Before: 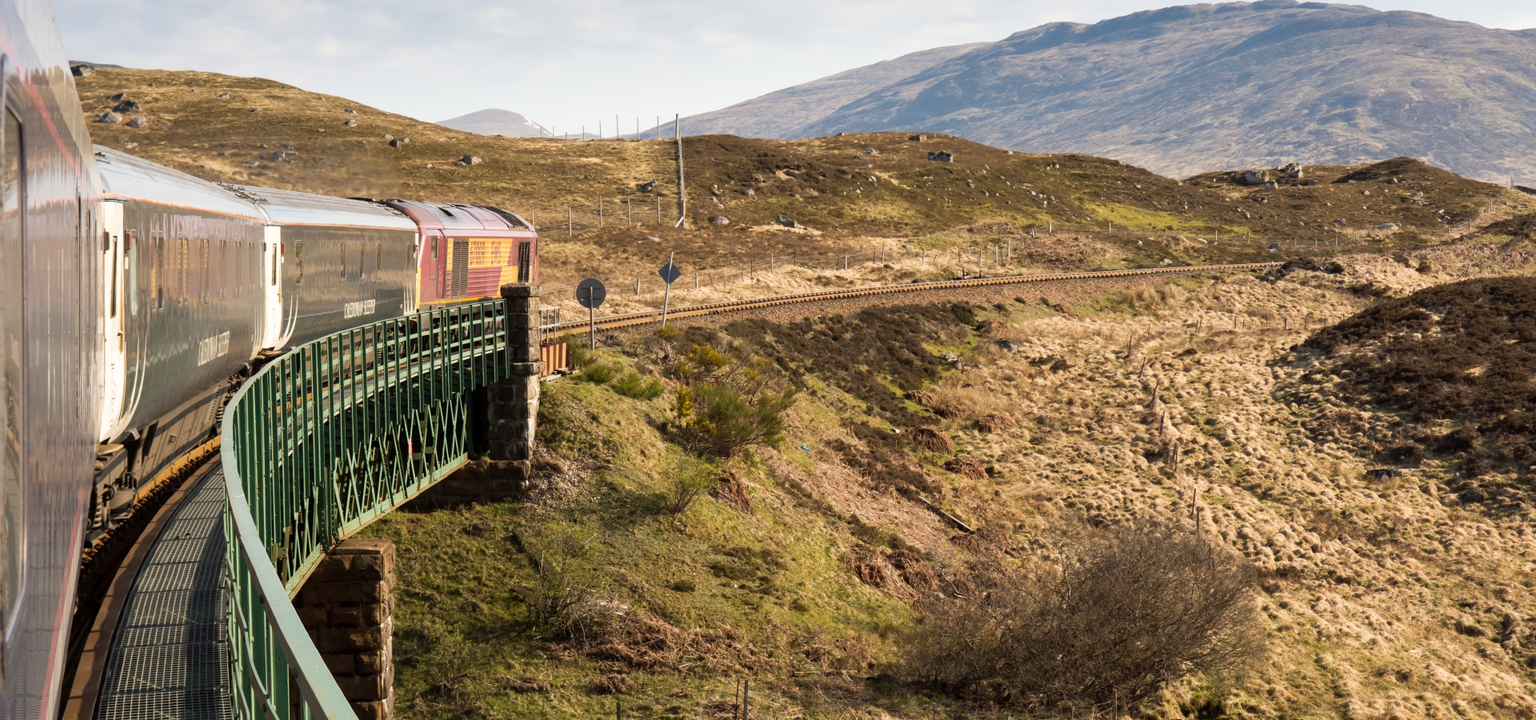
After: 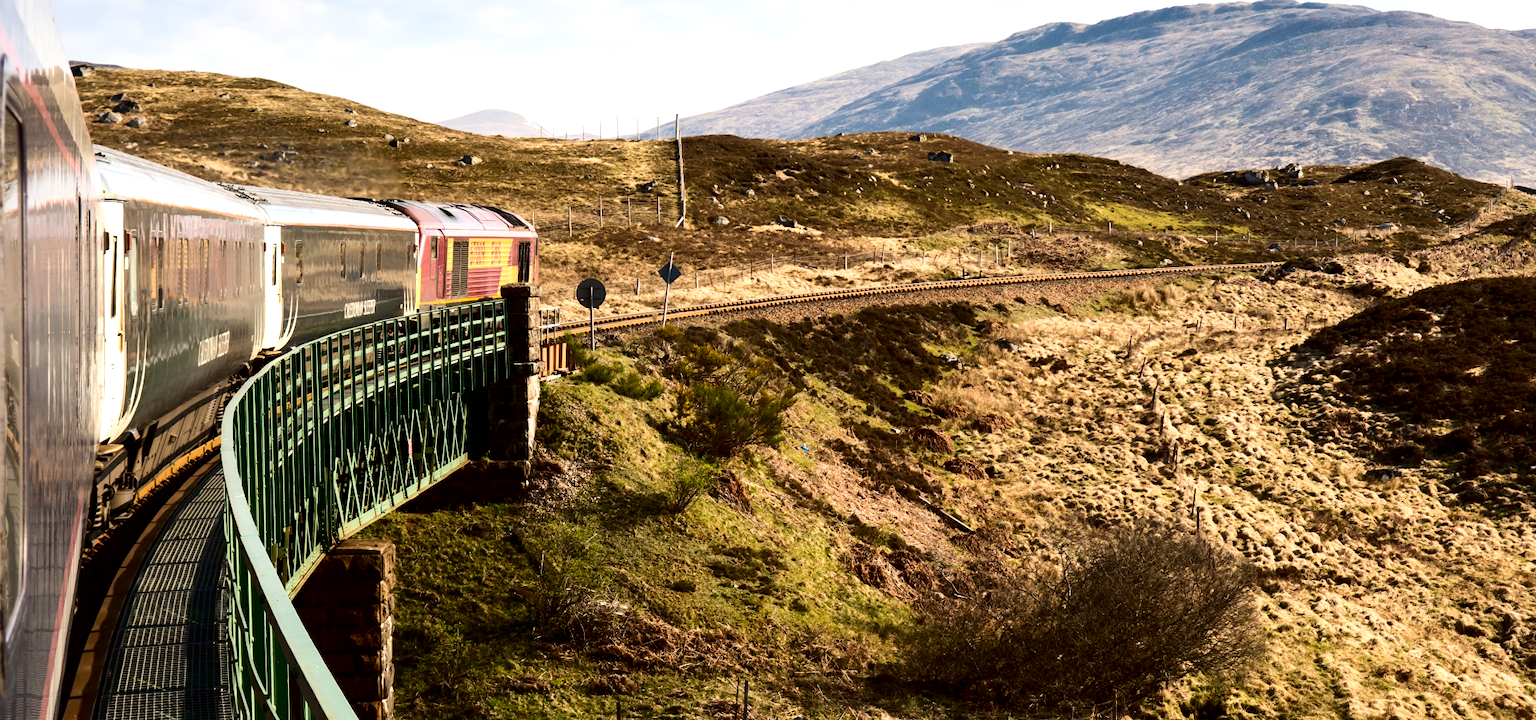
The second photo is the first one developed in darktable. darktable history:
tone equalizer: -8 EV -0.421 EV, -7 EV -0.404 EV, -6 EV -0.326 EV, -5 EV -0.248 EV, -3 EV 0.219 EV, -2 EV 0.346 EV, -1 EV 0.363 EV, +0 EV 0.441 EV
contrast brightness saturation: contrast 0.24, brightness -0.238, saturation 0.138
